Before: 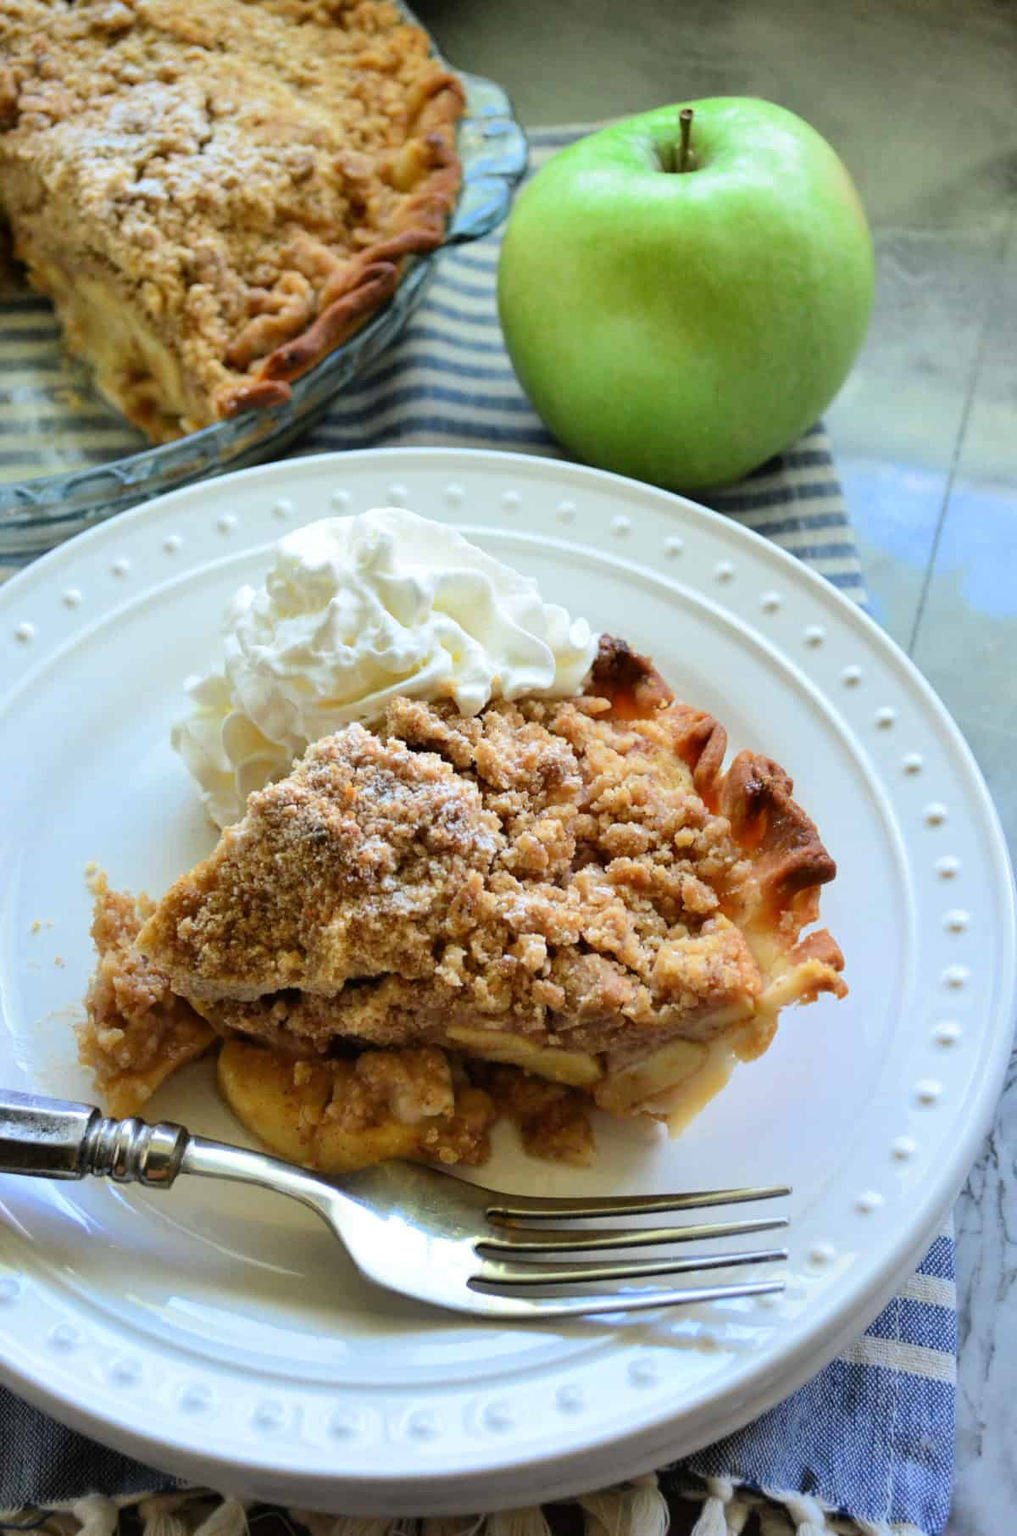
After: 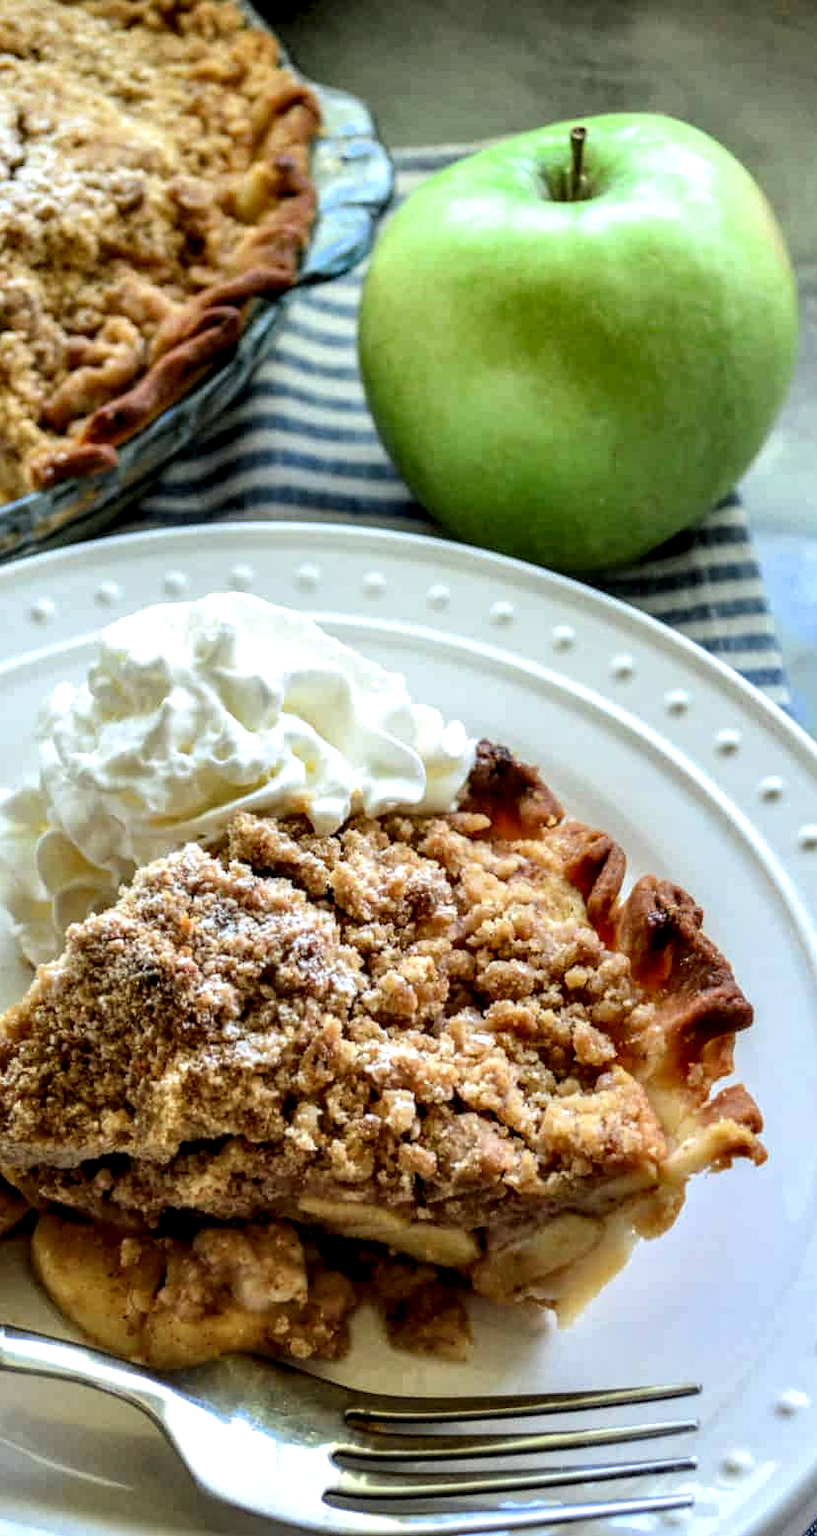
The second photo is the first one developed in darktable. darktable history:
local contrast: highlights 14%, shadows 38%, detail 184%, midtone range 0.477
crop: left 18.785%, right 12.226%, bottom 14.249%
